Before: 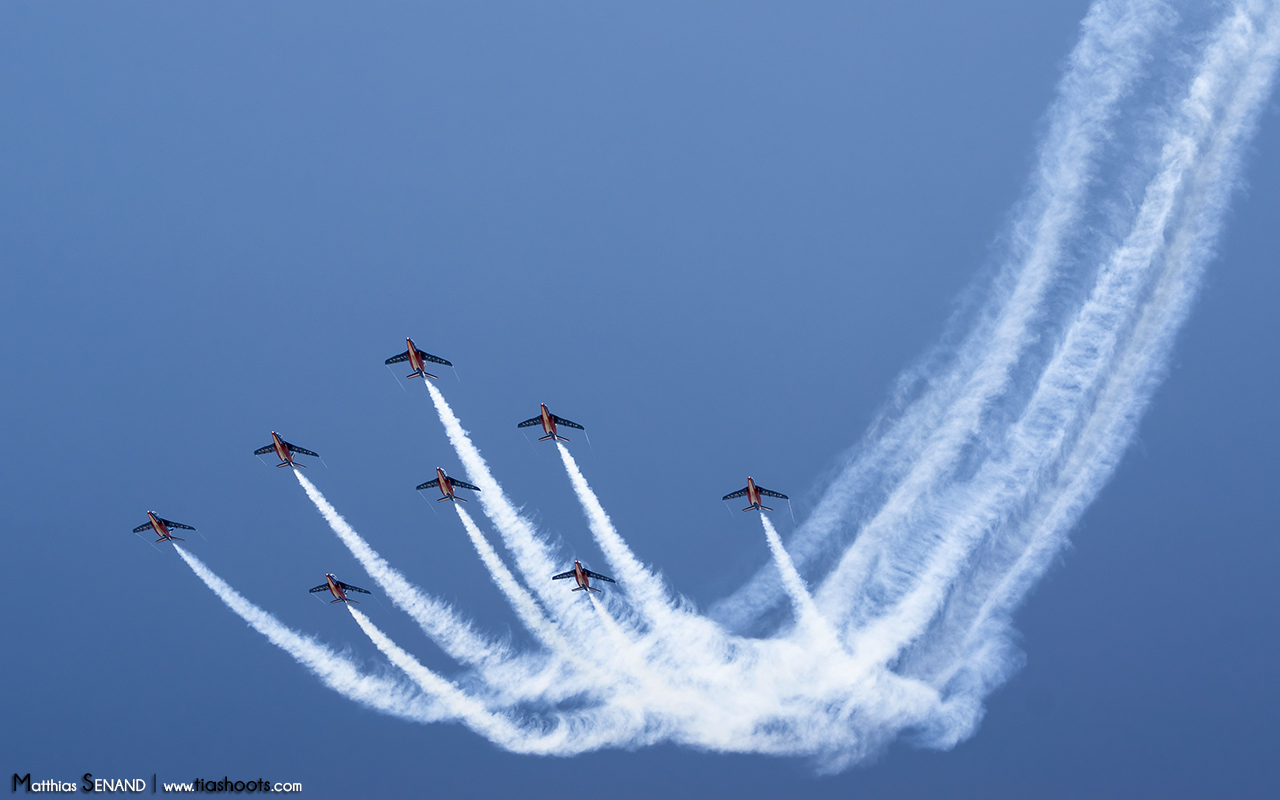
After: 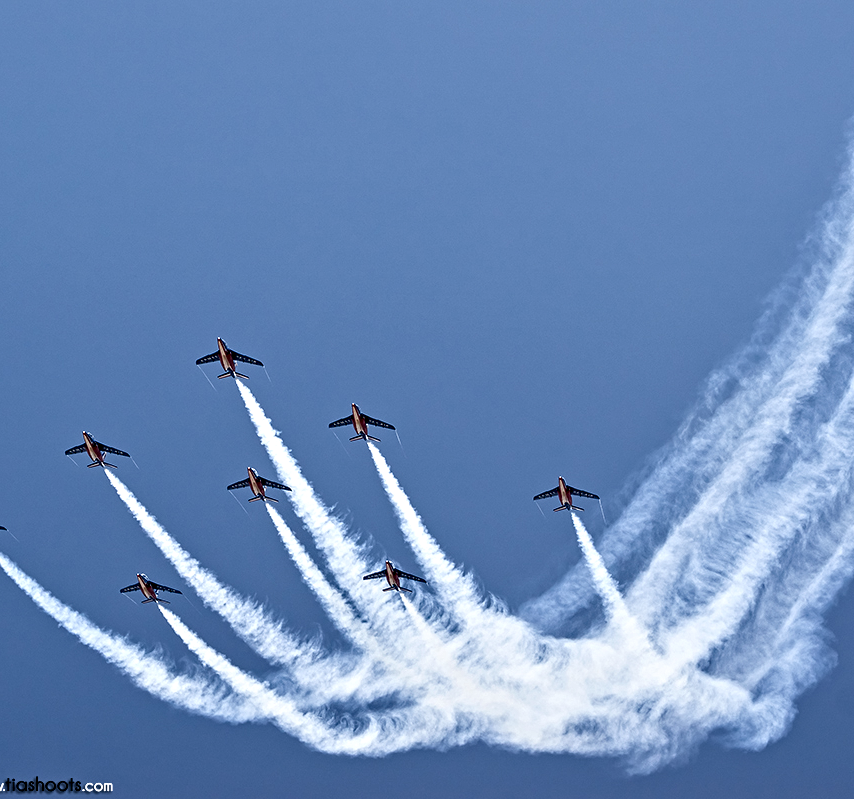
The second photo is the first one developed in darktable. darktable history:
crop and rotate: left 14.826%, right 18.424%
contrast equalizer: octaves 7, y [[0.5, 0.542, 0.583, 0.625, 0.667, 0.708], [0.5 ×6], [0.5 ×6], [0 ×6], [0 ×6]]
